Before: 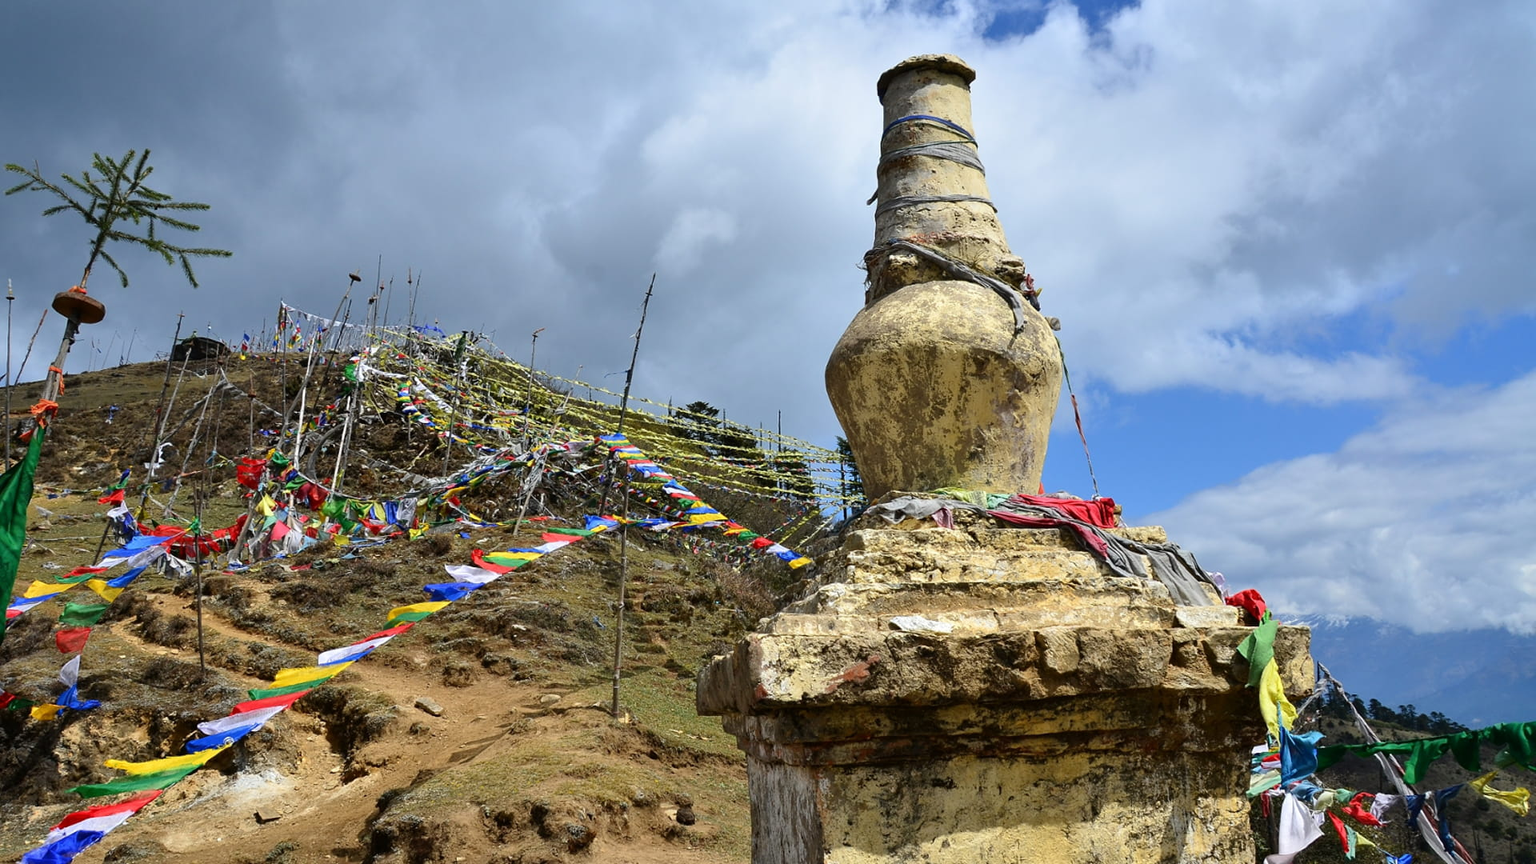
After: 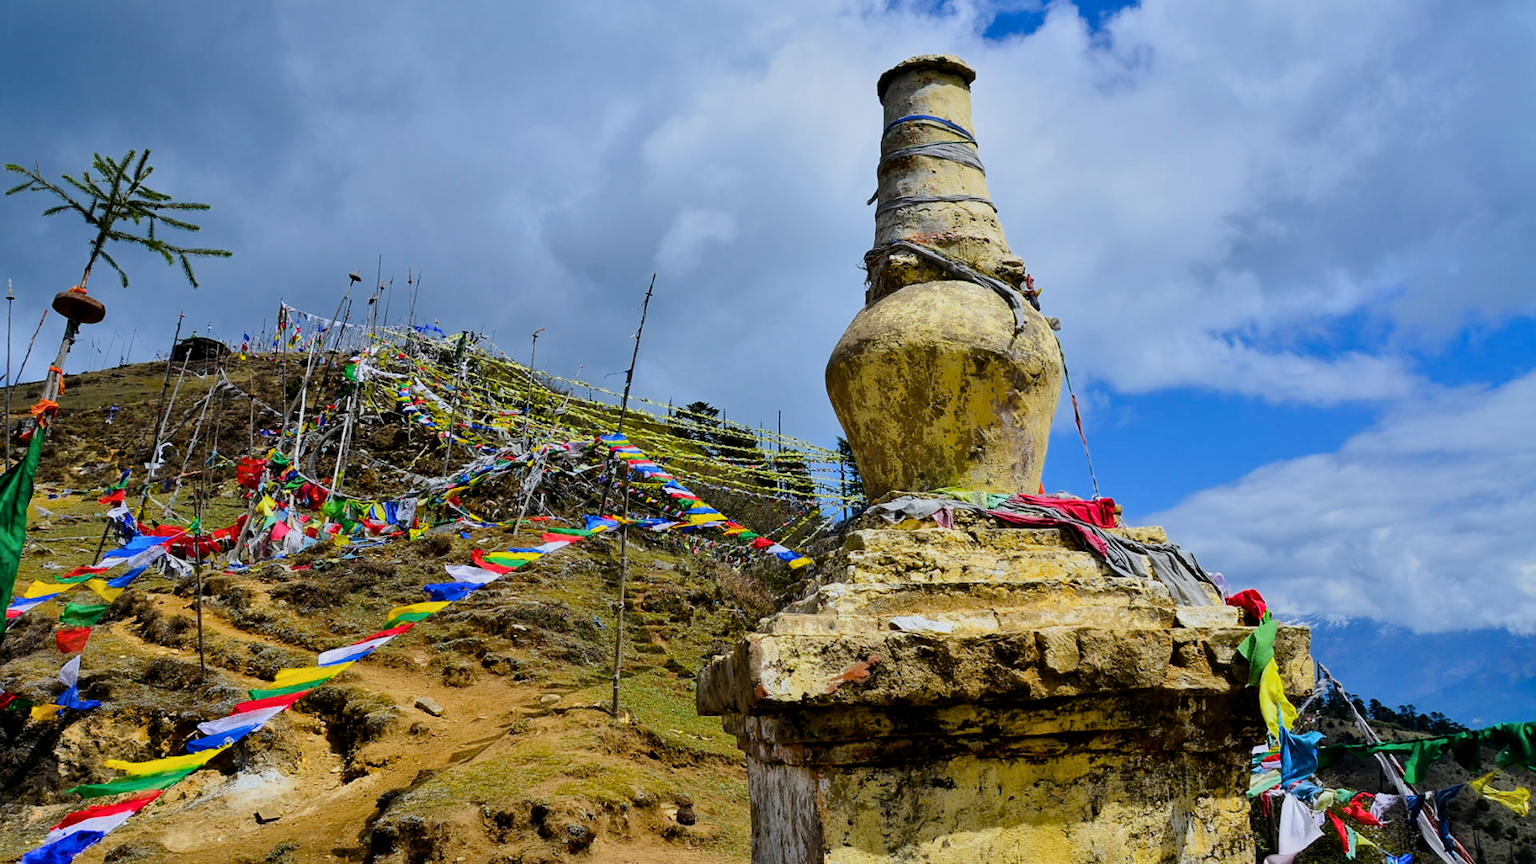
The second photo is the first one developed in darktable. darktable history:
white balance: red 0.983, blue 1.036
color balance rgb: linear chroma grading › global chroma 15%, perceptual saturation grading › global saturation 30%
filmic rgb: white relative exposure 3.9 EV, hardness 4.26
shadows and highlights: shadows 37.27, highlights -28.18, soften with gaussian
local contrast: mode bilateral grid, contrast 20, coarseness 50, detail 120%, midtone range 0.2
